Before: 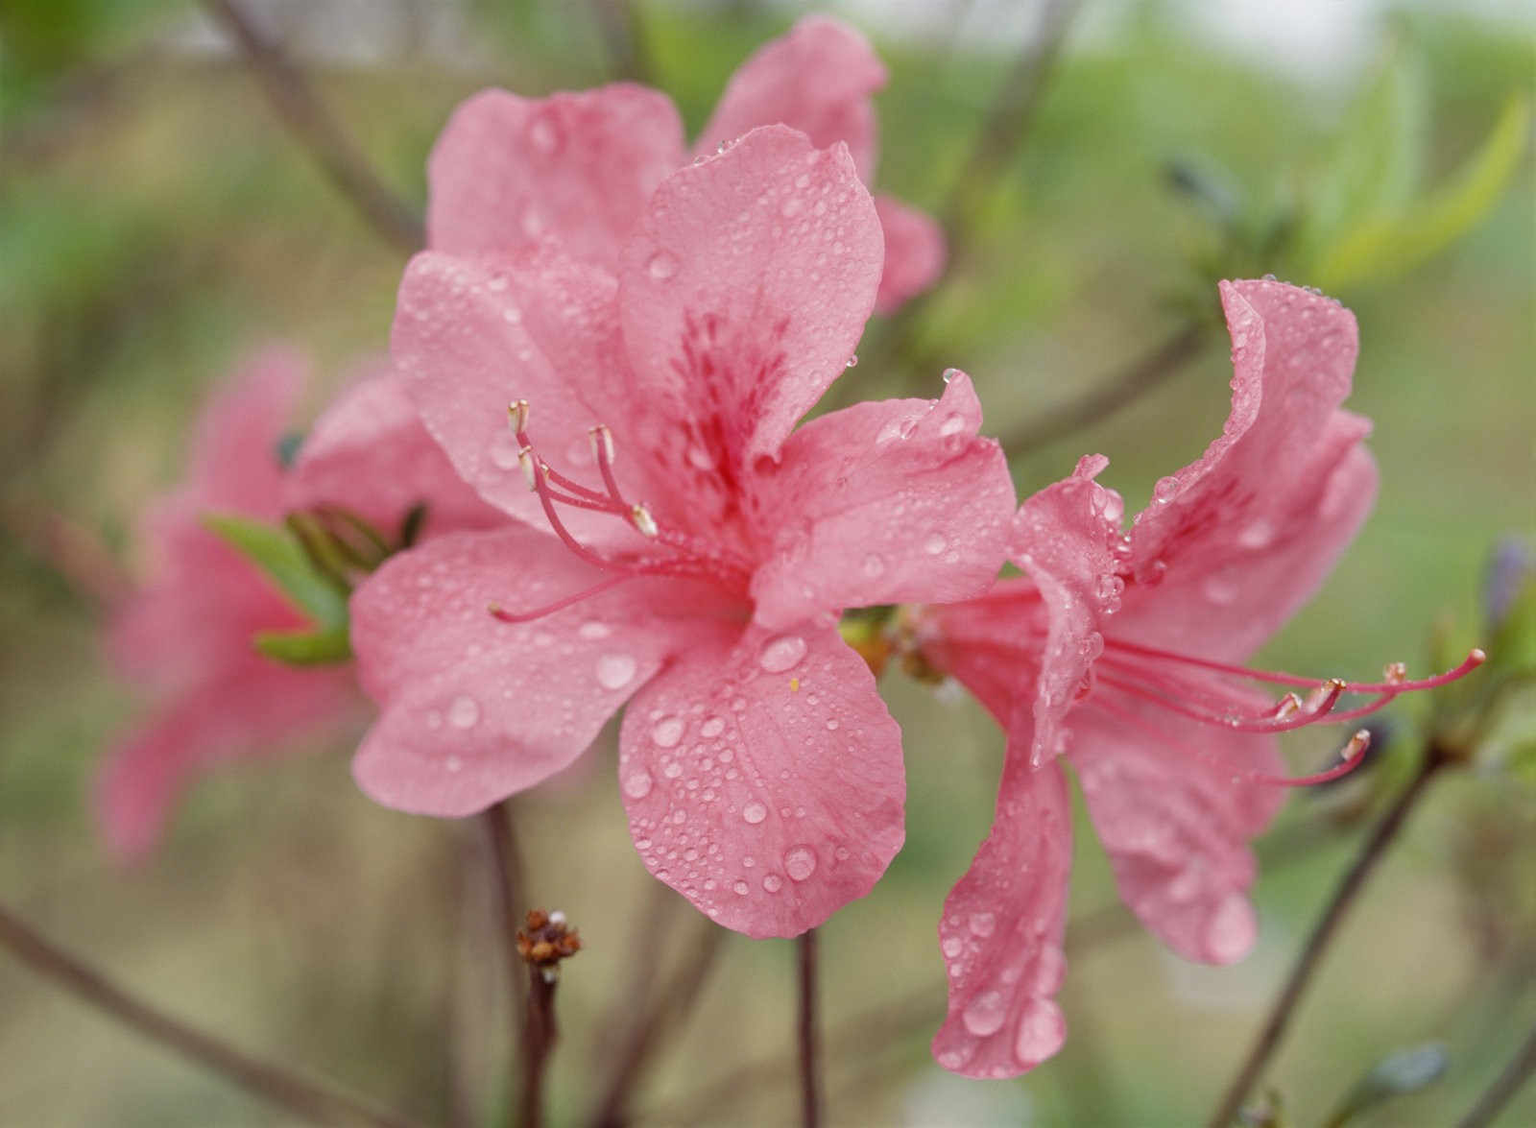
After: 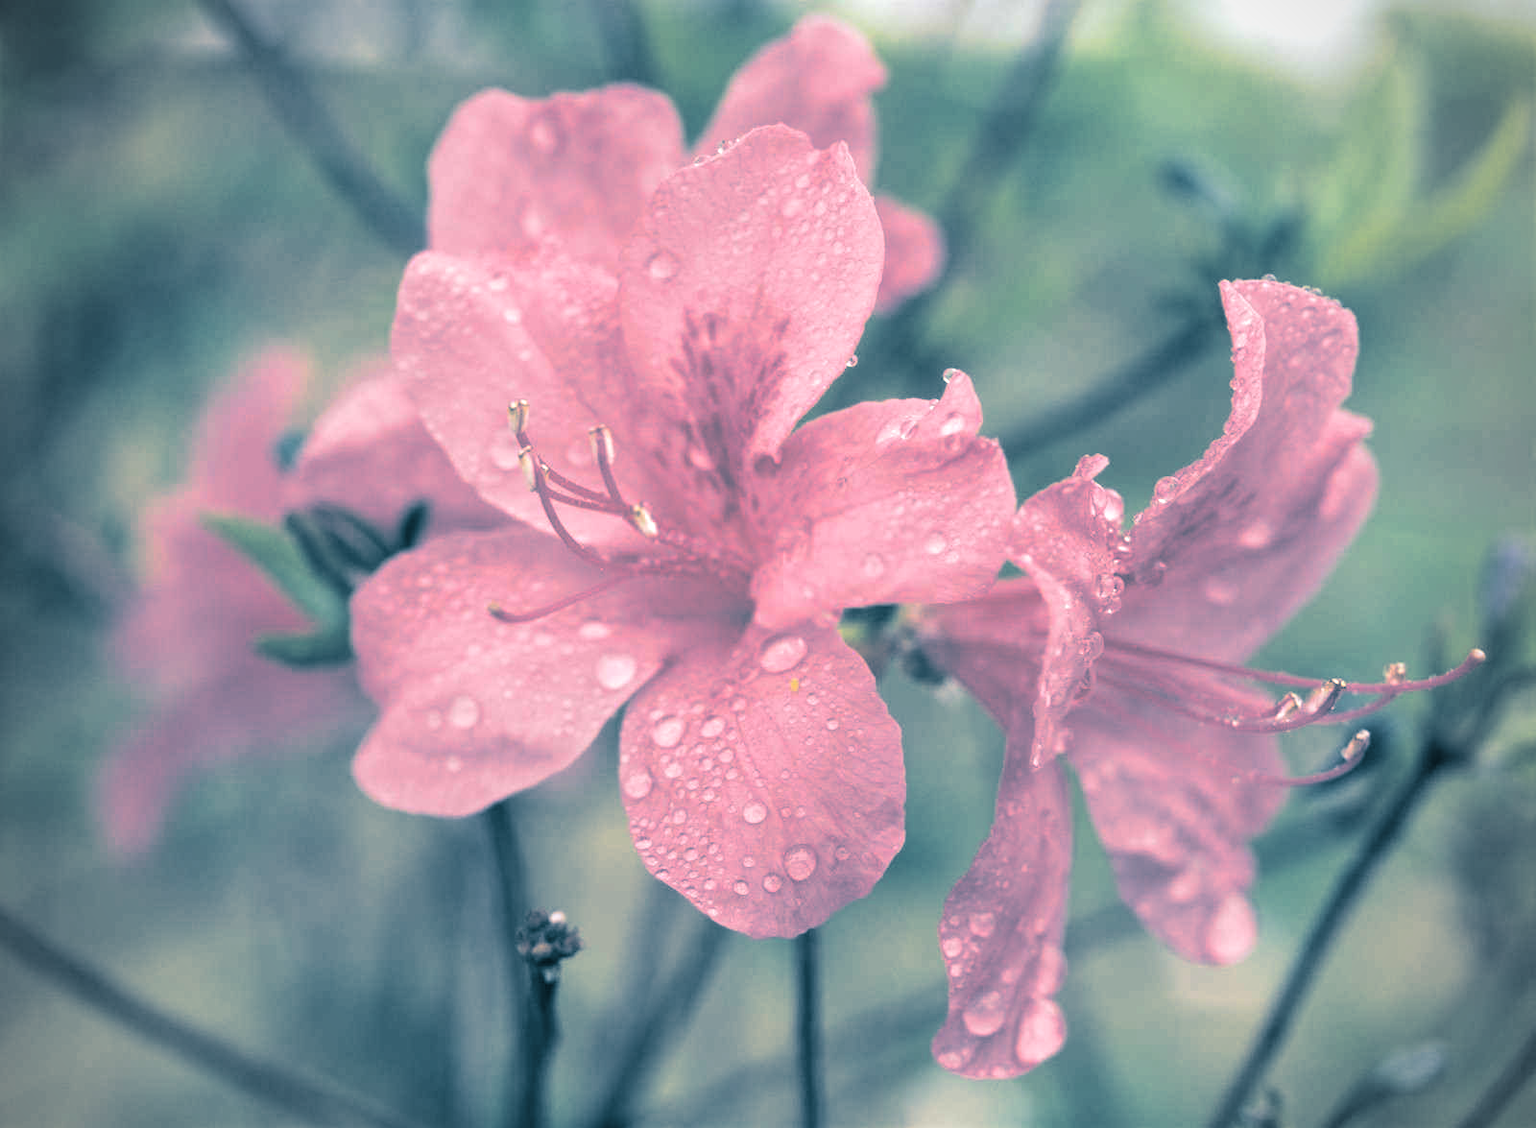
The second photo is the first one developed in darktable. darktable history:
split-toning: shadows › hue 212.4°, balance -70
vignetting: fall-off radius 60.92%
exposure: black level correction 0.001, exposure 0.5 EV, compensate exposure bias true, compensate highlight preservation false
